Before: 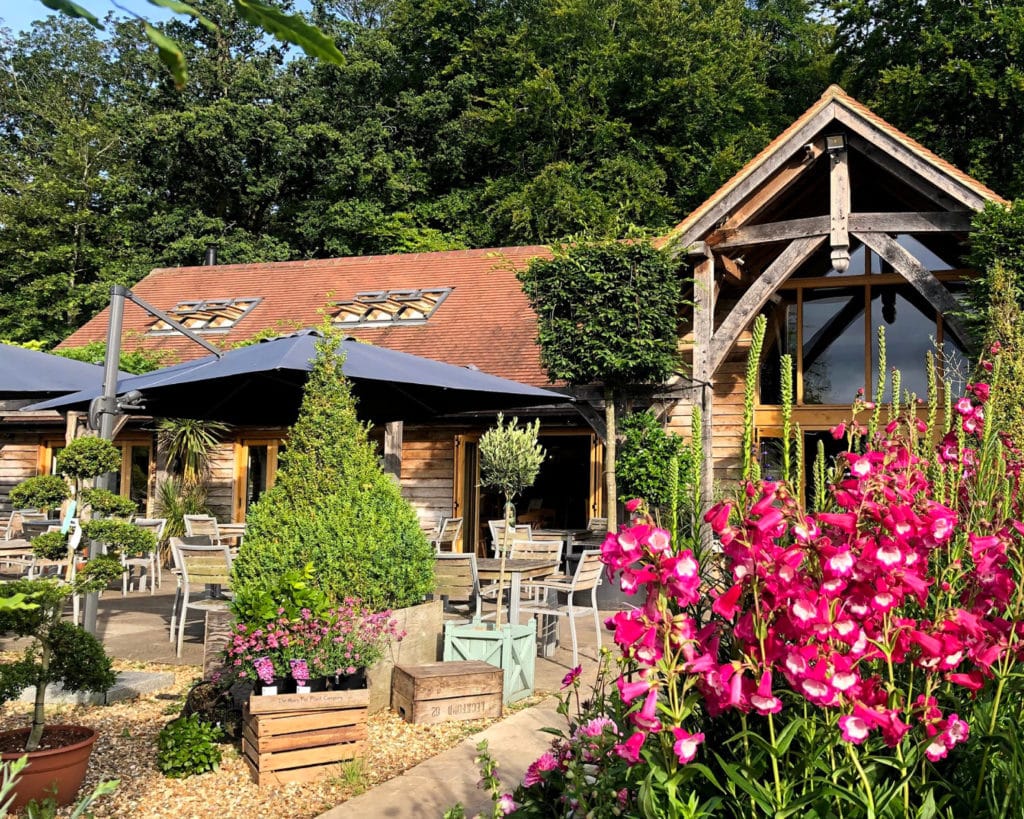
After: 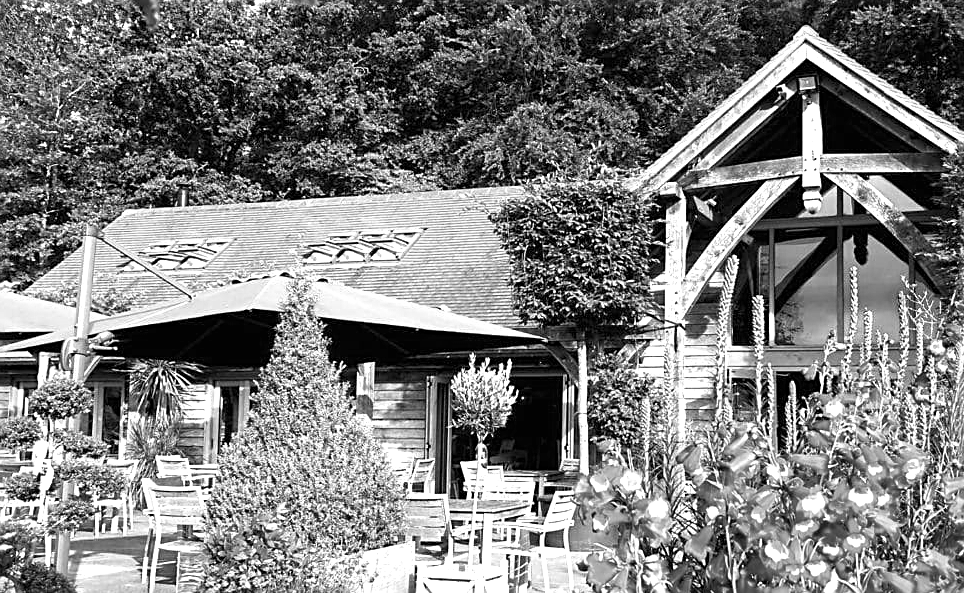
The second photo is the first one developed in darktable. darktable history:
crop: left 2.764%, top 7.22%, right 3.008%, bottom 20.27%
sharpen: on, module defaults
color calibration: output gray [0.18, 0.41, 0.41, 0], illuminant as shot in camera, x 0.384, y 0.38, temperature 3933.08 K
exposure: black level correction 0, exposure 1.099 EV, compensate highlight preservation false
